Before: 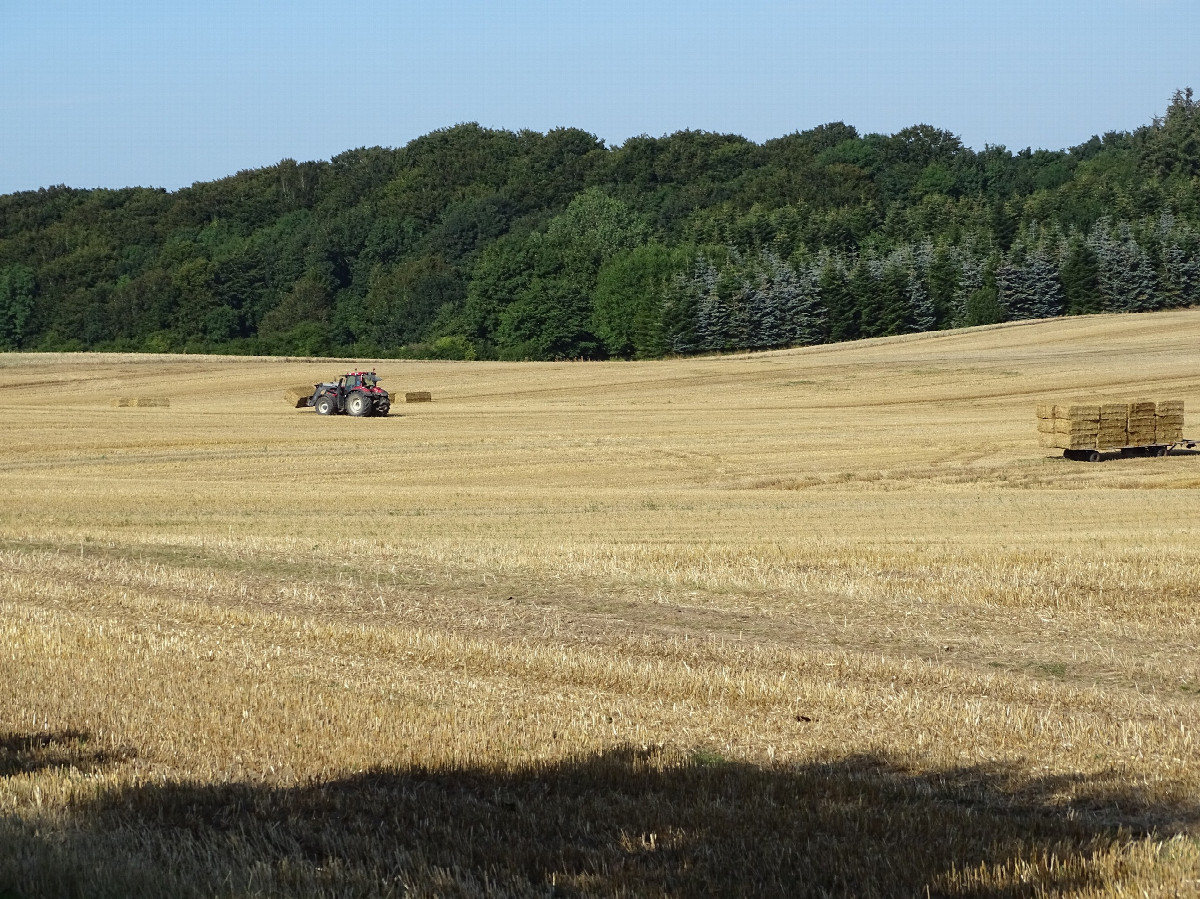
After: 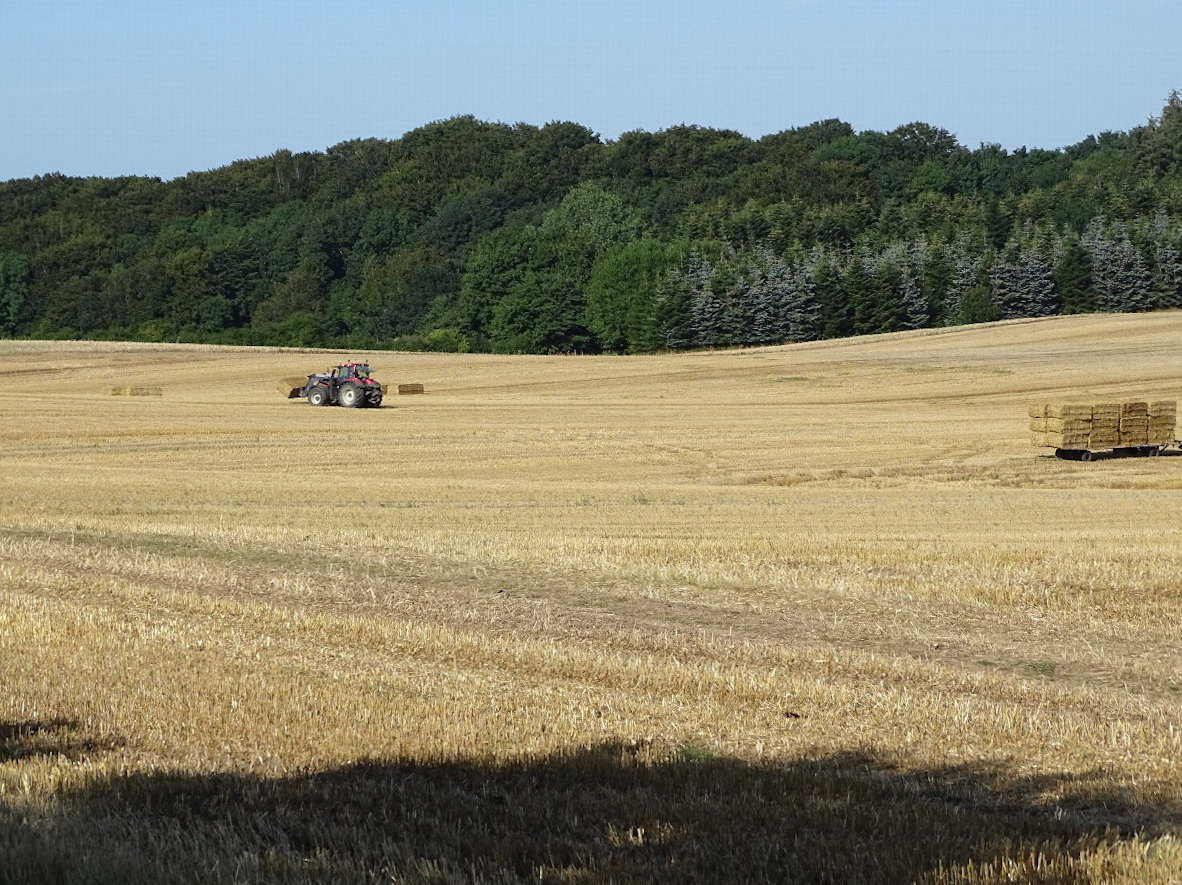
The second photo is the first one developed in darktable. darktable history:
crop and rotate: angle -0.644°
